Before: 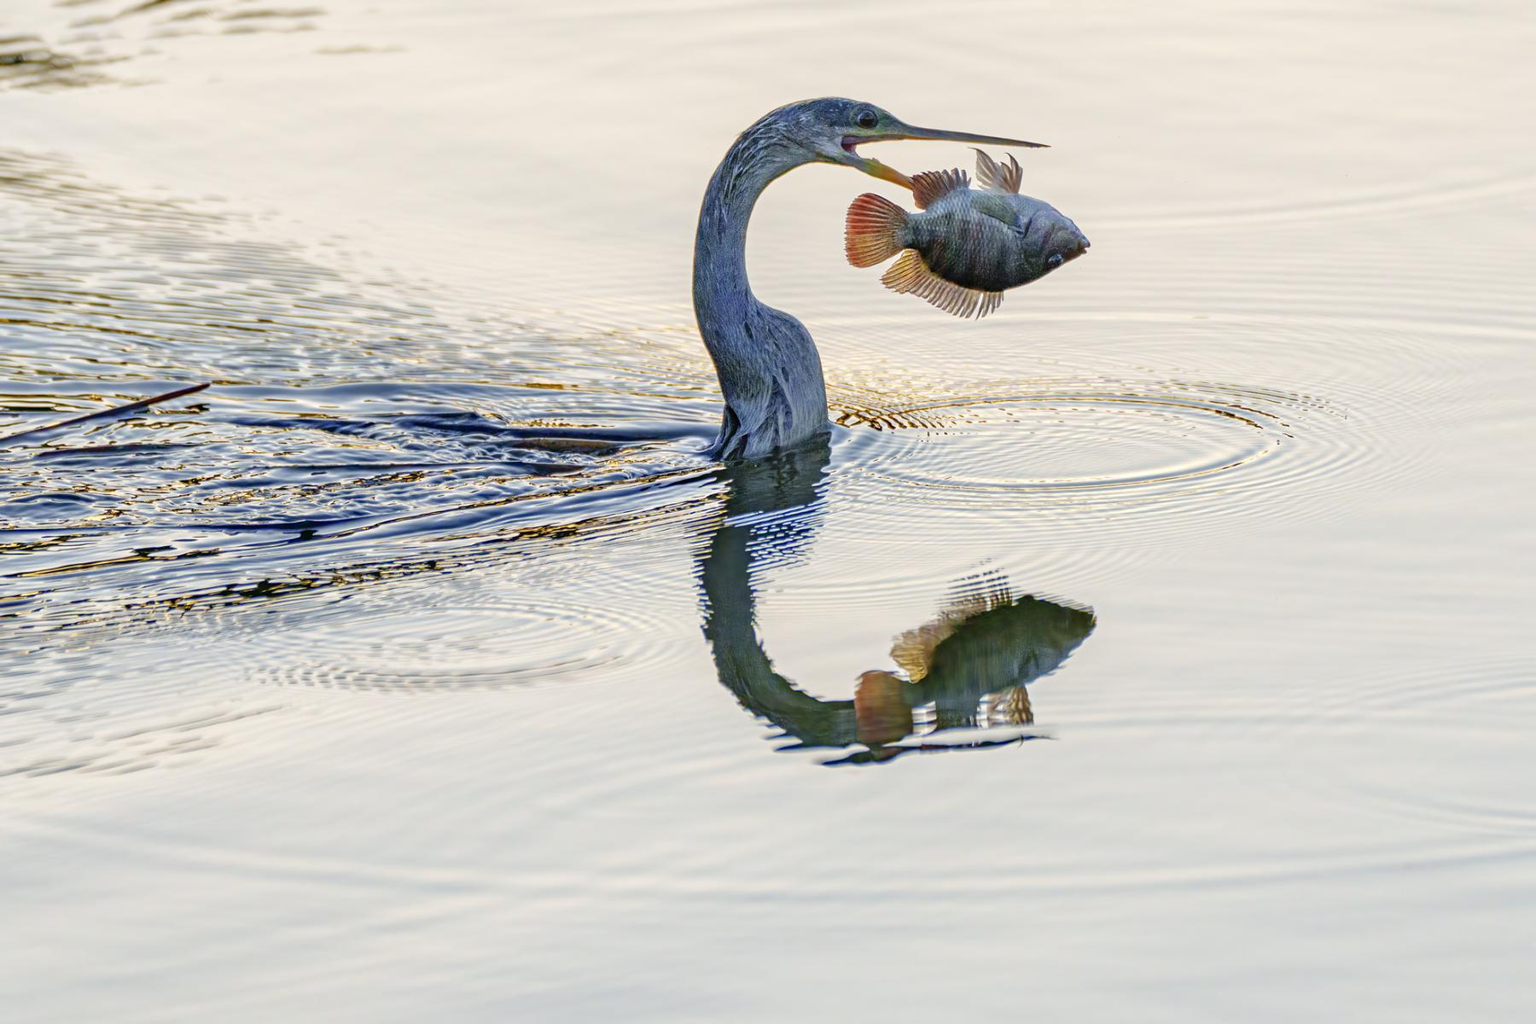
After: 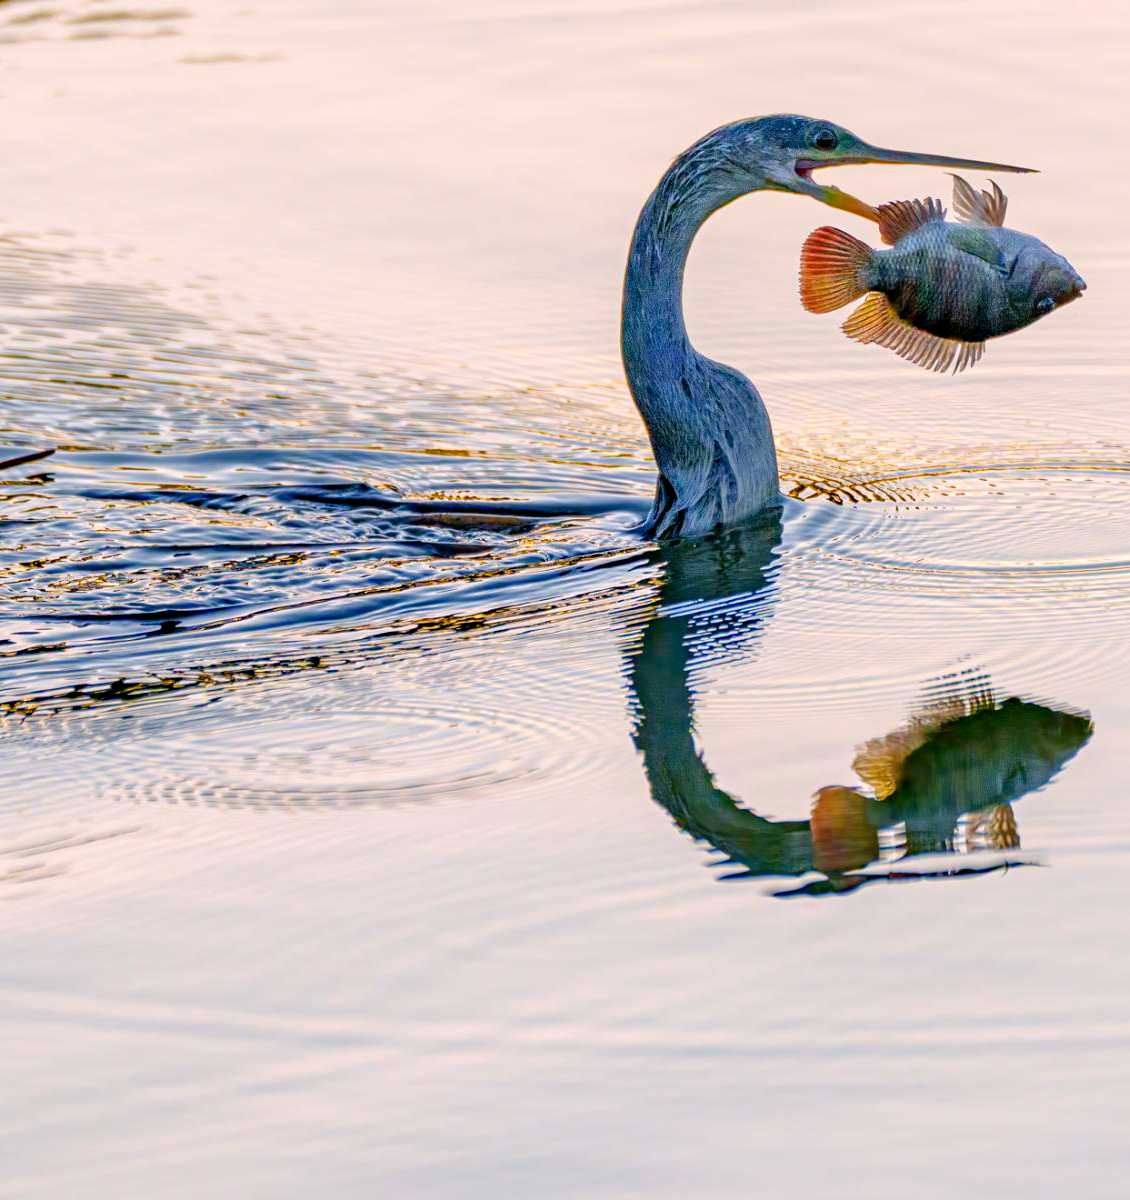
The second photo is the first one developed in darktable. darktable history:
color balance rgb: shadows lift › chroma 2%, shadows lift › hue 217.2°, power › chroma 0.25%, power › hue 60°, highlights gain › chroma 1.5%, highlights gain › hue 309.6°, global offset › luminance -0.5%, perceptual saturation grading › global saturation 15%, global vibrance 20%
crop: left 10.644%, right 26.528%
